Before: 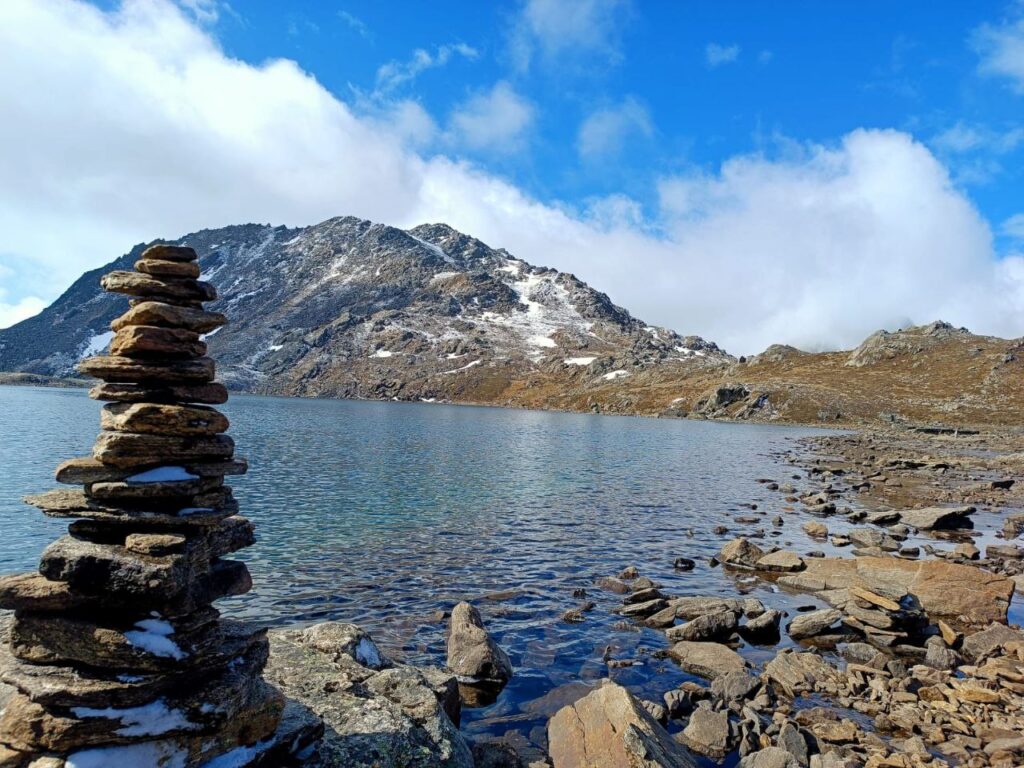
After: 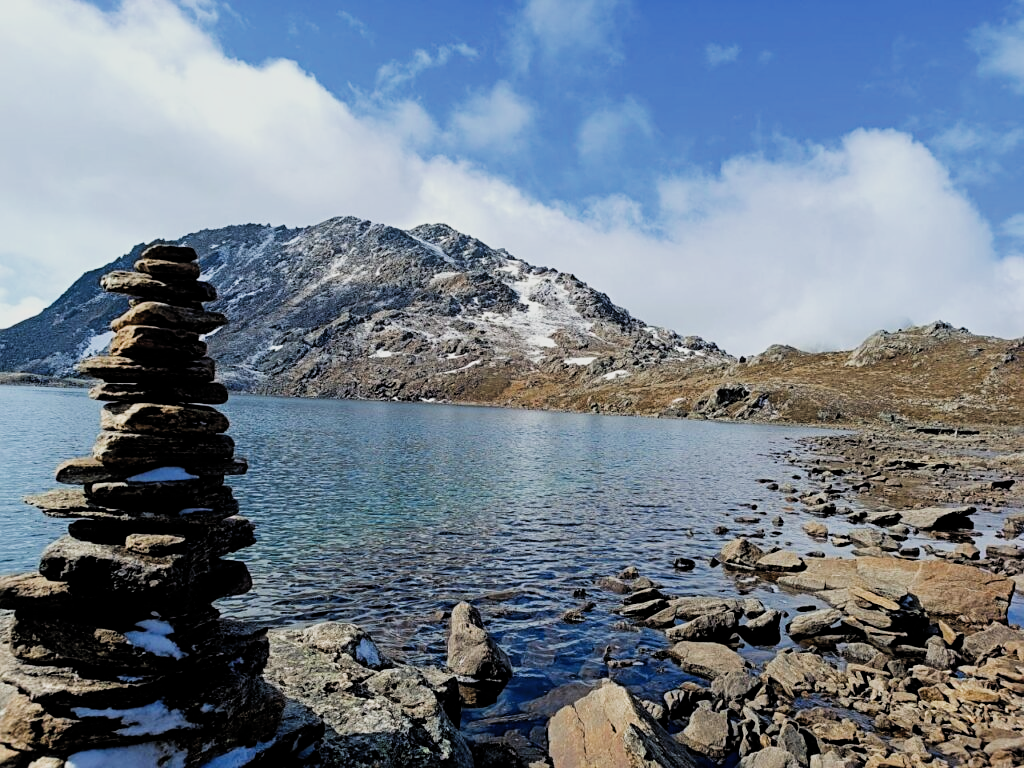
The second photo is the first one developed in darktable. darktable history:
sharpen: amount 0.214
exposure: compensate highlight preservation false
filmic rgb: black relative exposure -5.04 EV, white relative exposure 3.95 EV, threshold 2.99 EV, hardness 2.88, contrast 1.3, highlights saturation mix -9.22%, add noise in highlights 0.002, color science v3 (2019), use custom middle-gray values true, contrast in highlights soft, enable highlight reconstruction true
